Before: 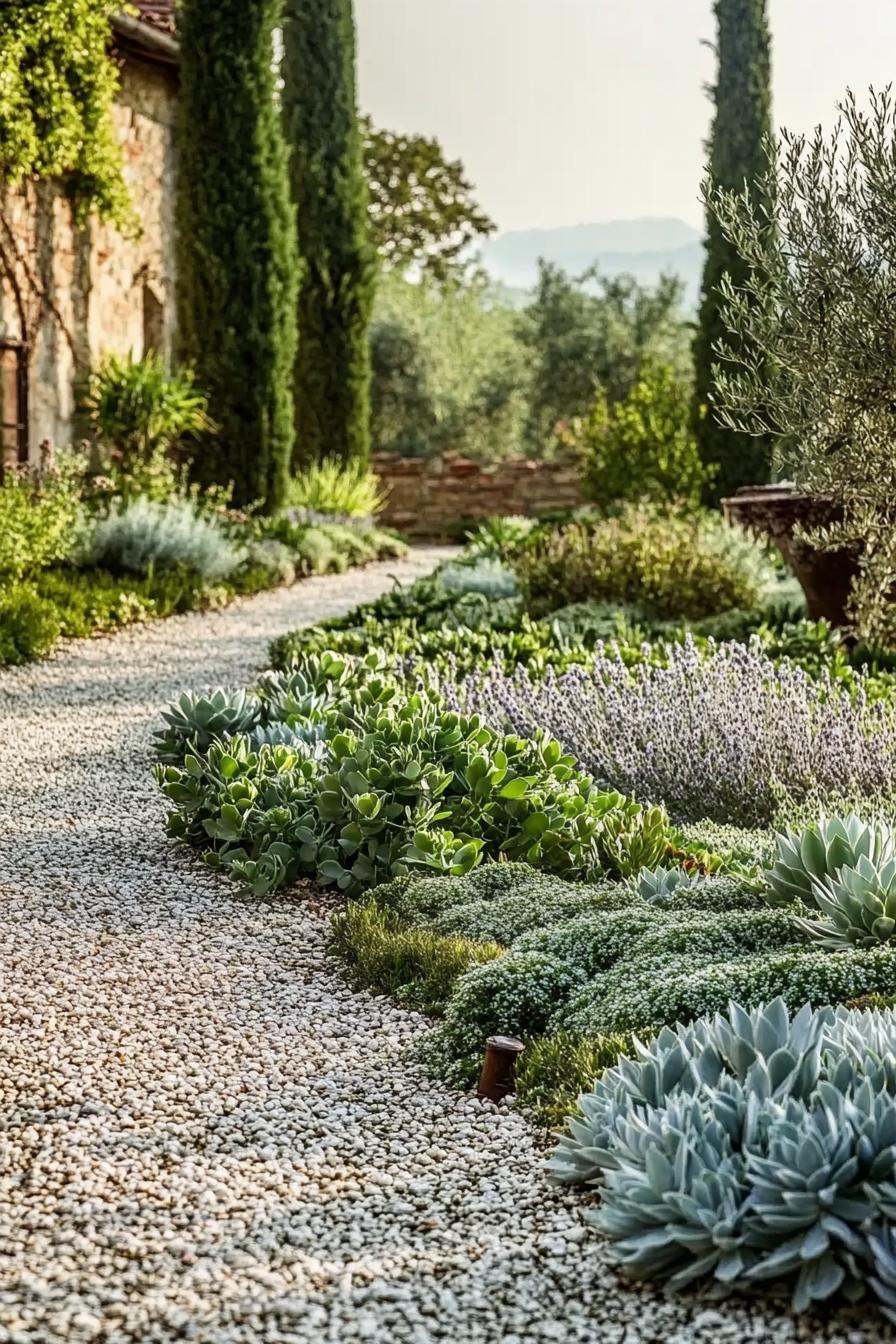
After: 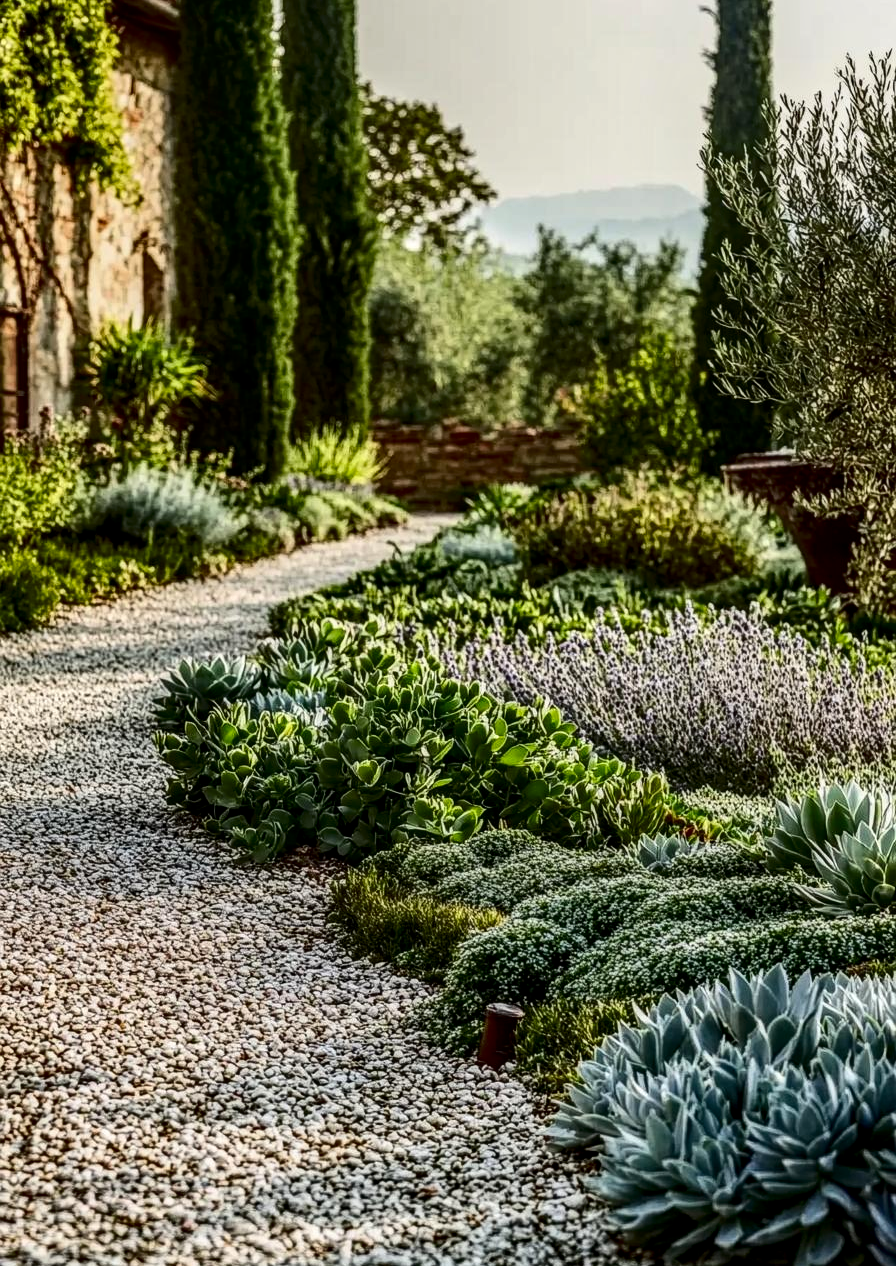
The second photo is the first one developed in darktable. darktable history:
contrast brightness saturation: contrast 0.189, brightness -0.227, saturation 0.106
local contrast: highlights 26%, detail 130%
color correction: highlights a* -0.083, highlights b* 0.14
crop and rotate: top 2.494%, bottom 3.264%
